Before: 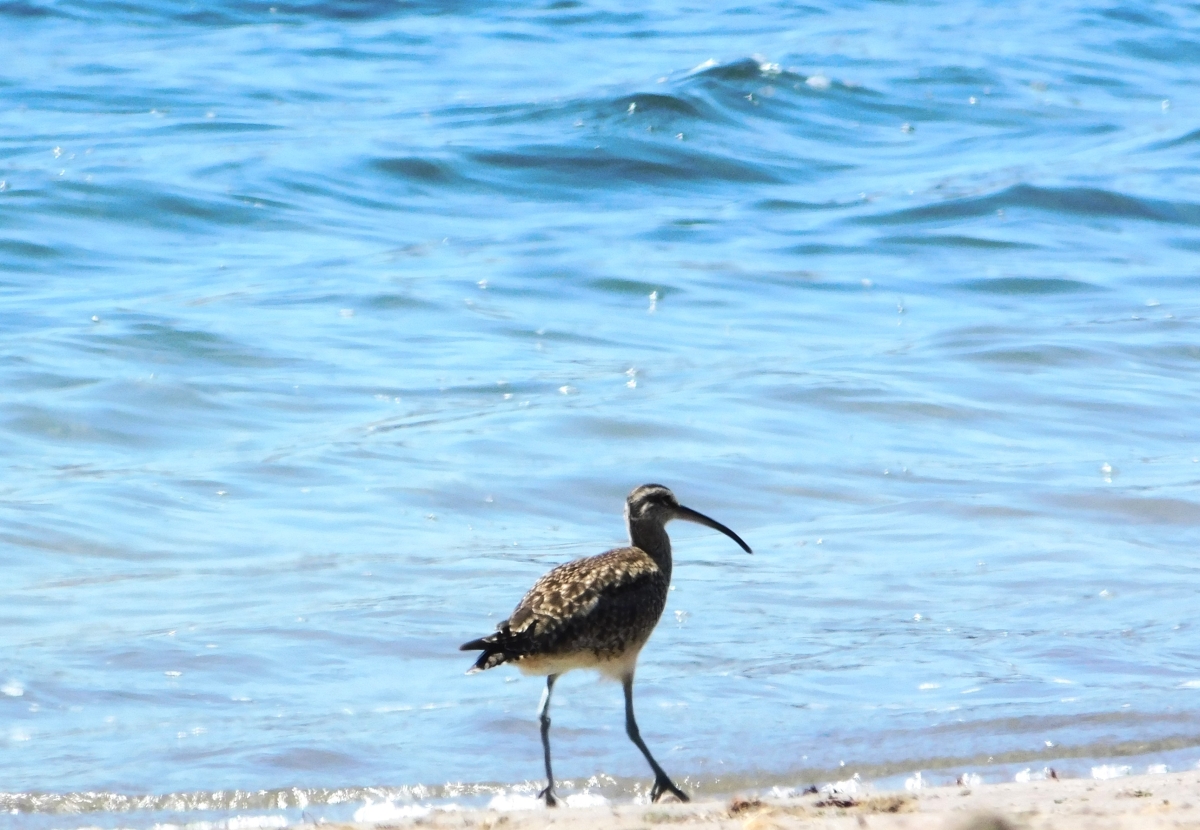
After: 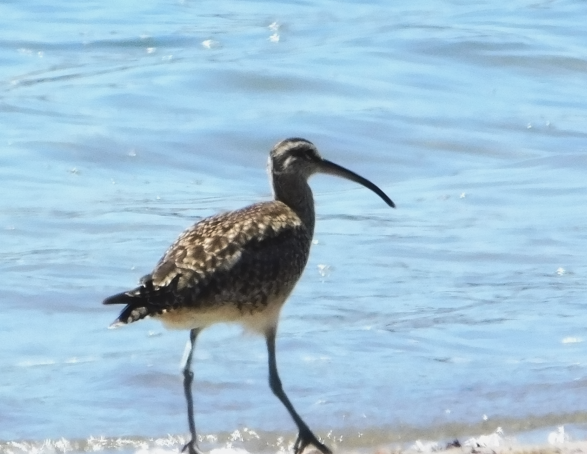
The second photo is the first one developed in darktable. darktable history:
crop: left 29.793%, top 41.752%, right 21.209%, bottom 3.514%
contrast equalizer: octaves 7, y [[0.5 ×6], [0.5 ×6], [0.5 ×6], [0 ×6], [0, 0.039, 0.251, 0.29, 0.293, 0.292]], mix 0.28
contrast brightness saturation: contrast -0.09, saturation -0.1
